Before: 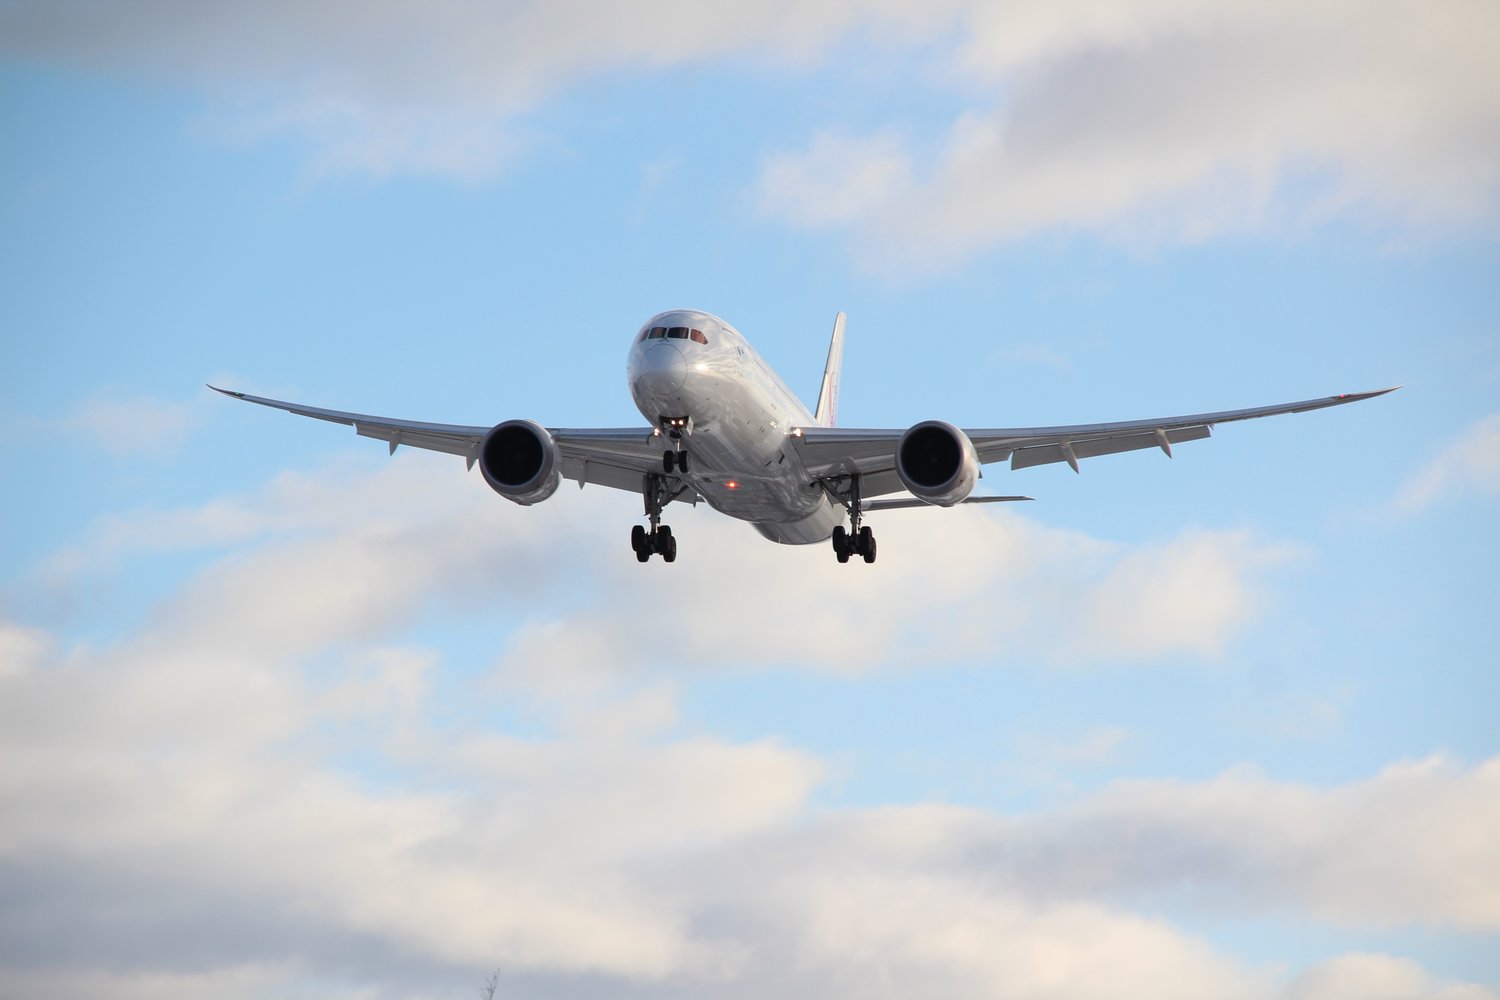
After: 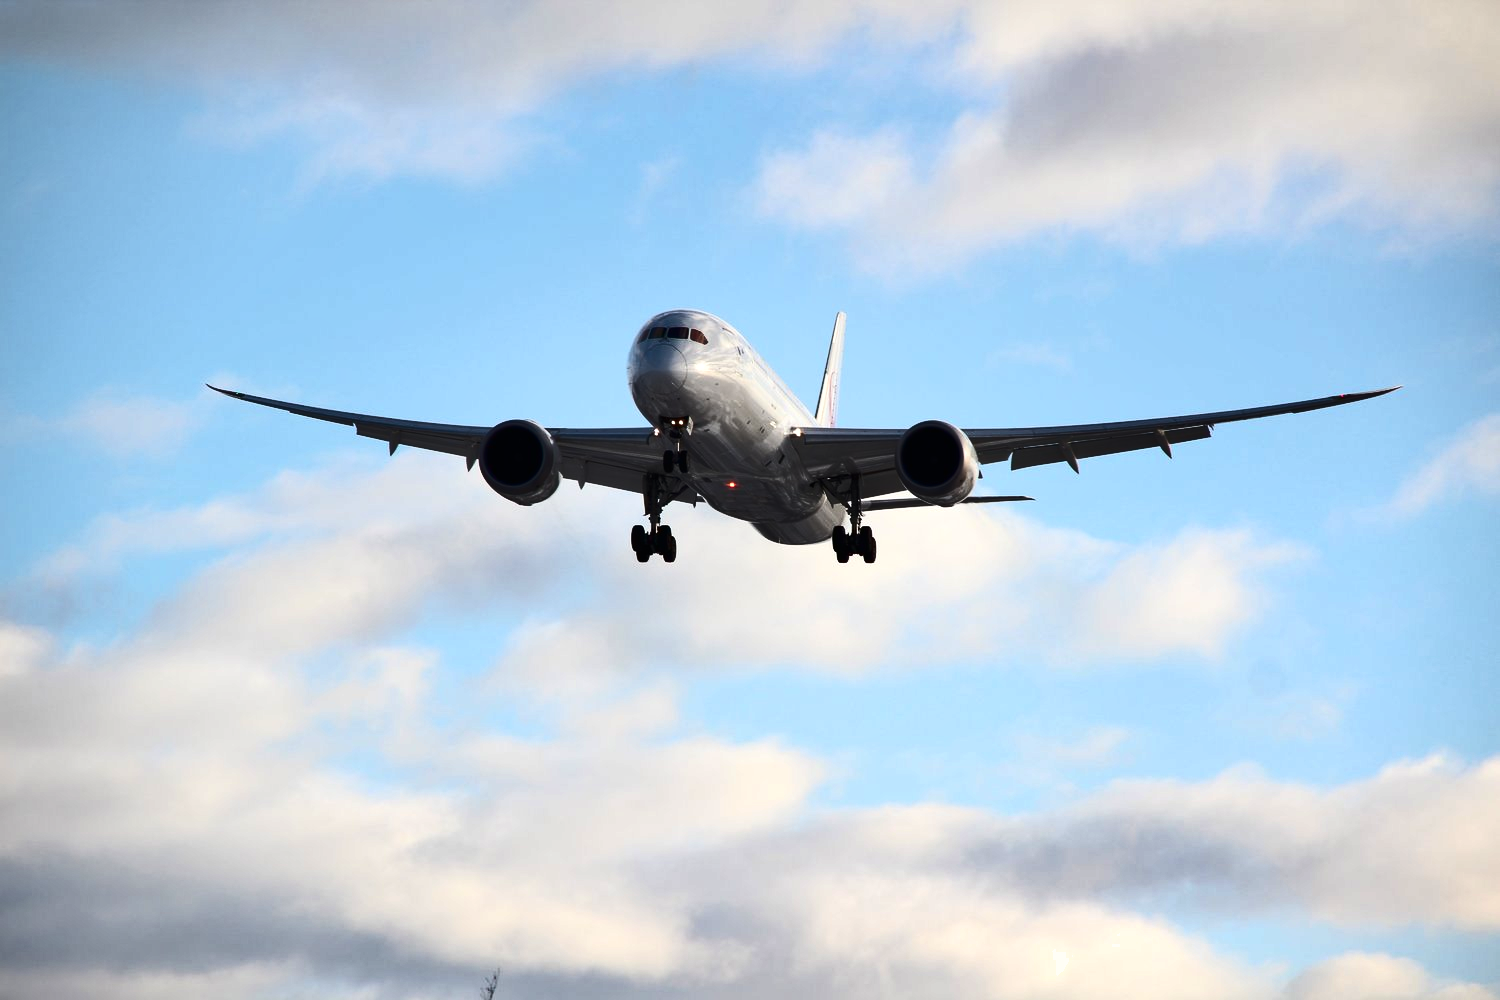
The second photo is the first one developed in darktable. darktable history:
contrast brightness saturation: contrast 0.28
shadows and highlights: radius 171.16, shadows 27, white point adjustment 3.13, highlights -67.95, soften with gaussian
